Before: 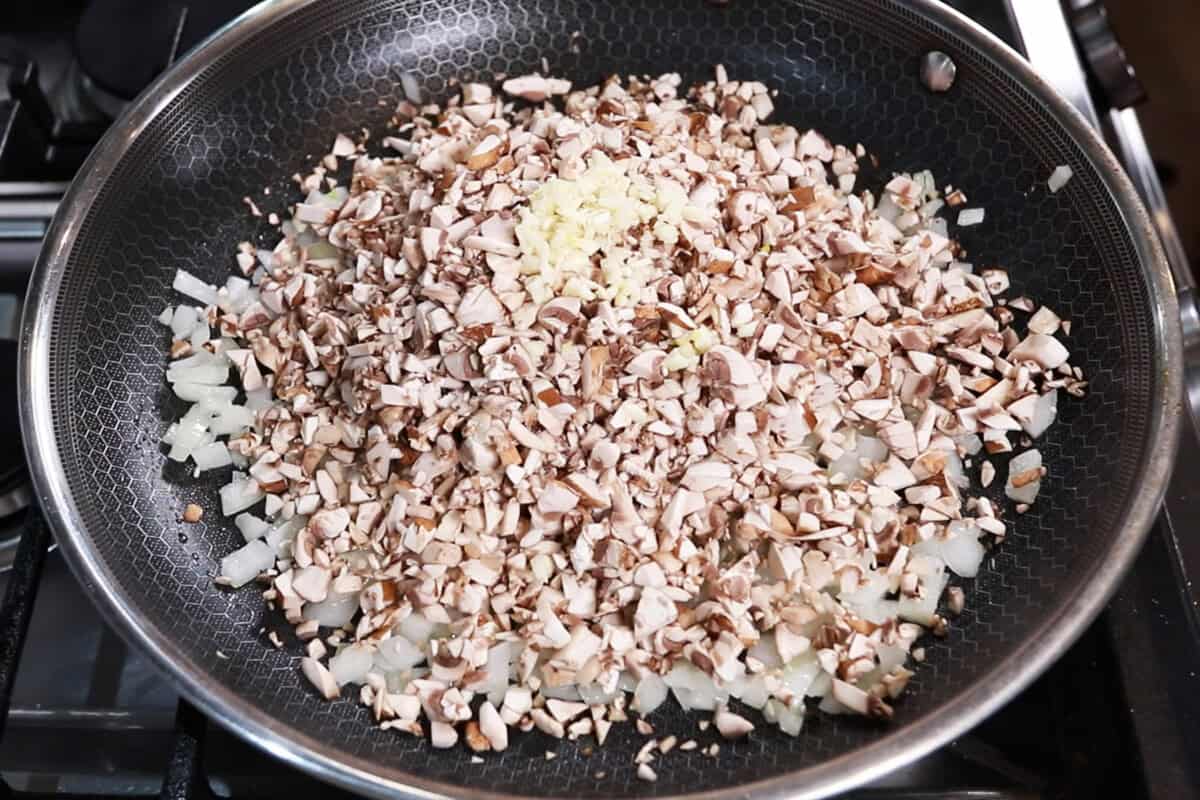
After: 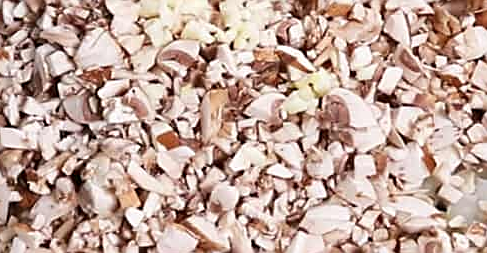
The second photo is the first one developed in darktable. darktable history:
sharpen: on, module defaults
crop: left 31.776%, top 32.212%, right 27.621%, bottom 36.085%
